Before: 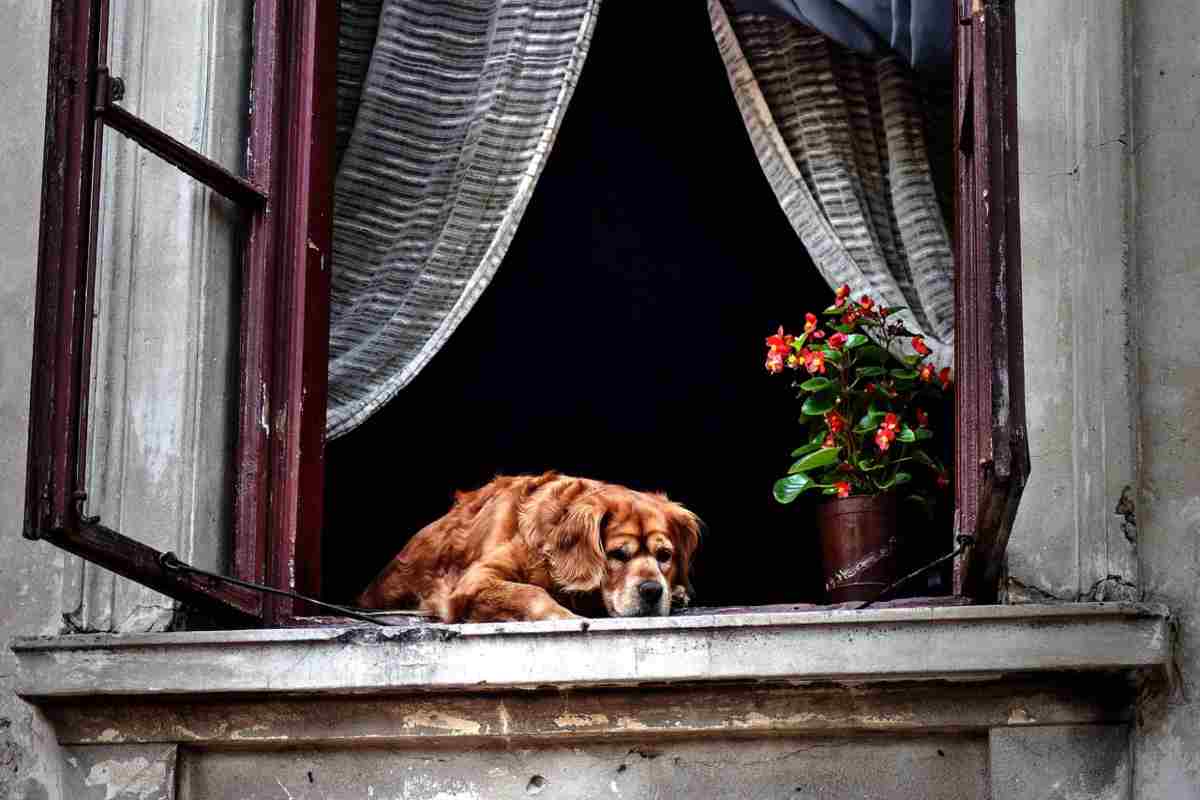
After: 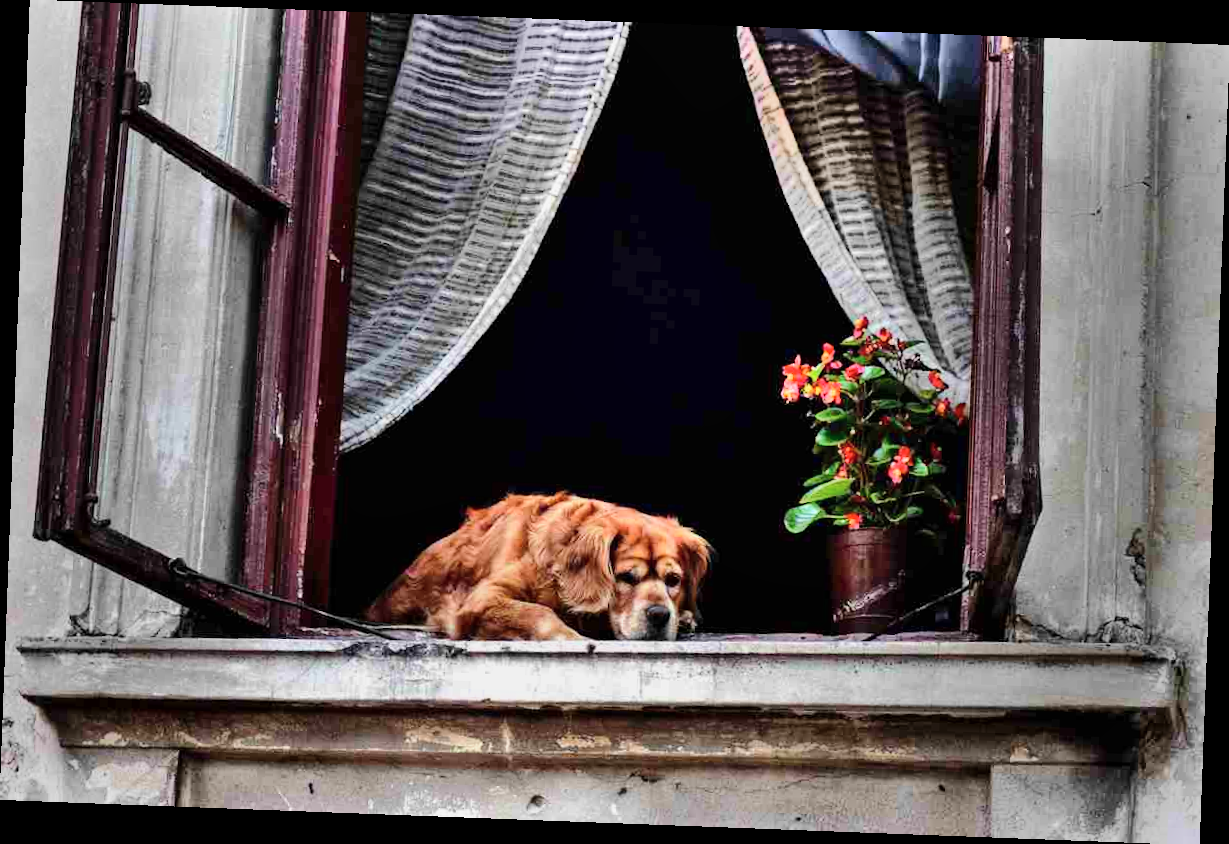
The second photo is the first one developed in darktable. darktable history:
rotate and perspective: rotation 2.17°, automatic cropping off
shadows and highlights: shadows 60, soften with gaussian
exposure: exposure -0.21 EV, compensate highlight preservation false
